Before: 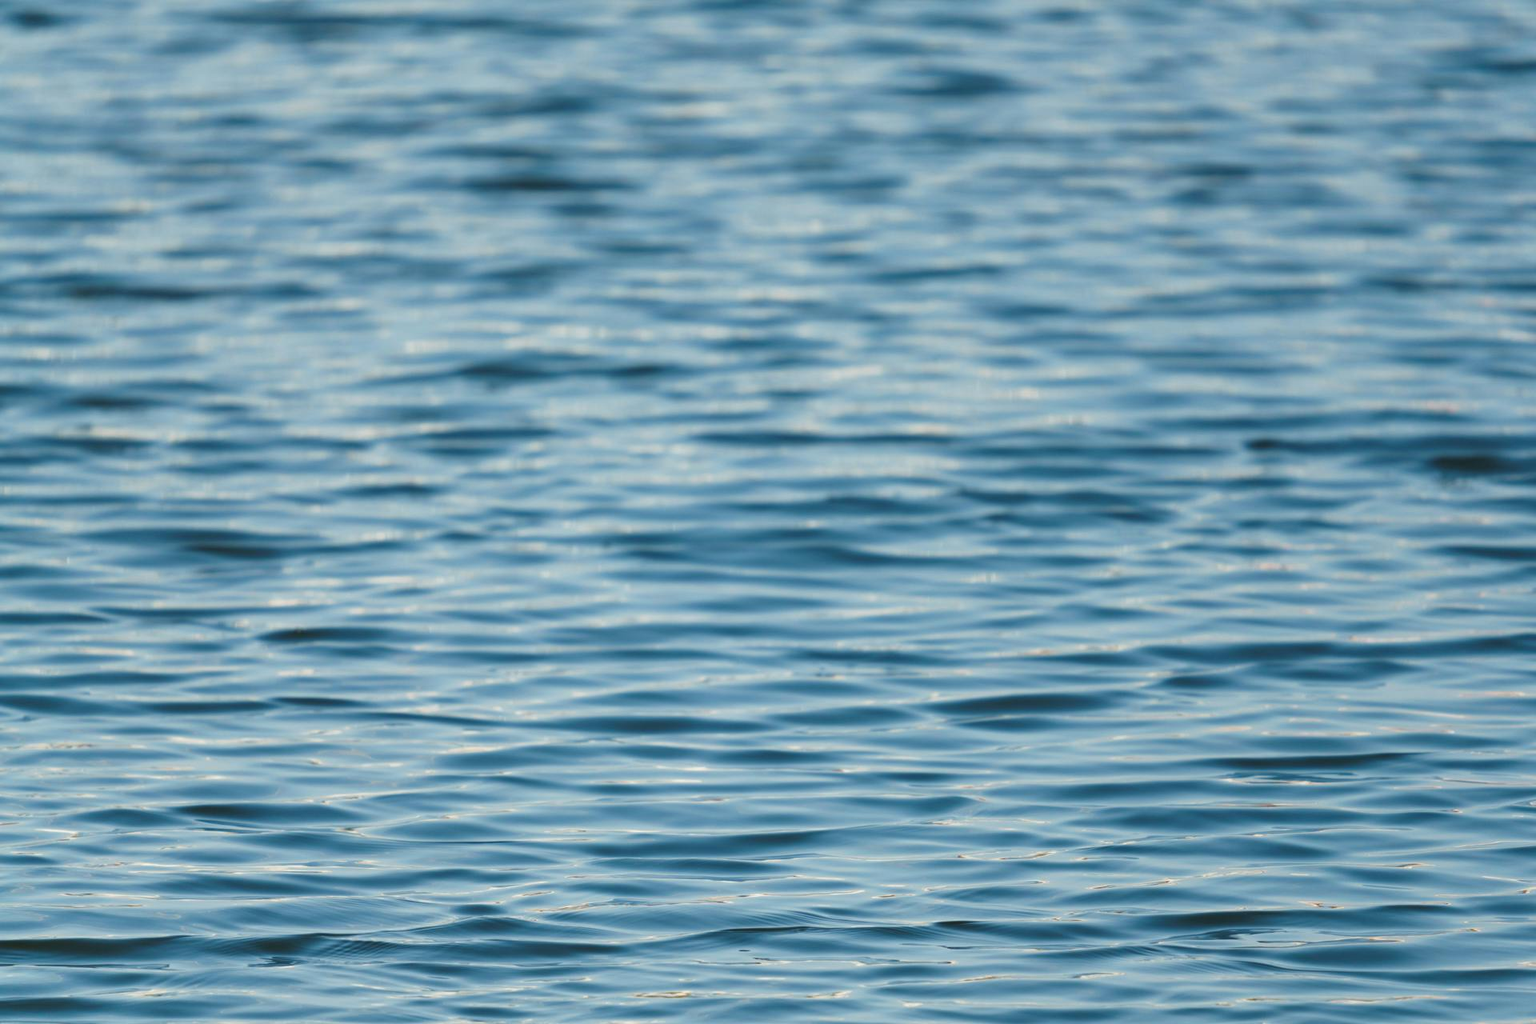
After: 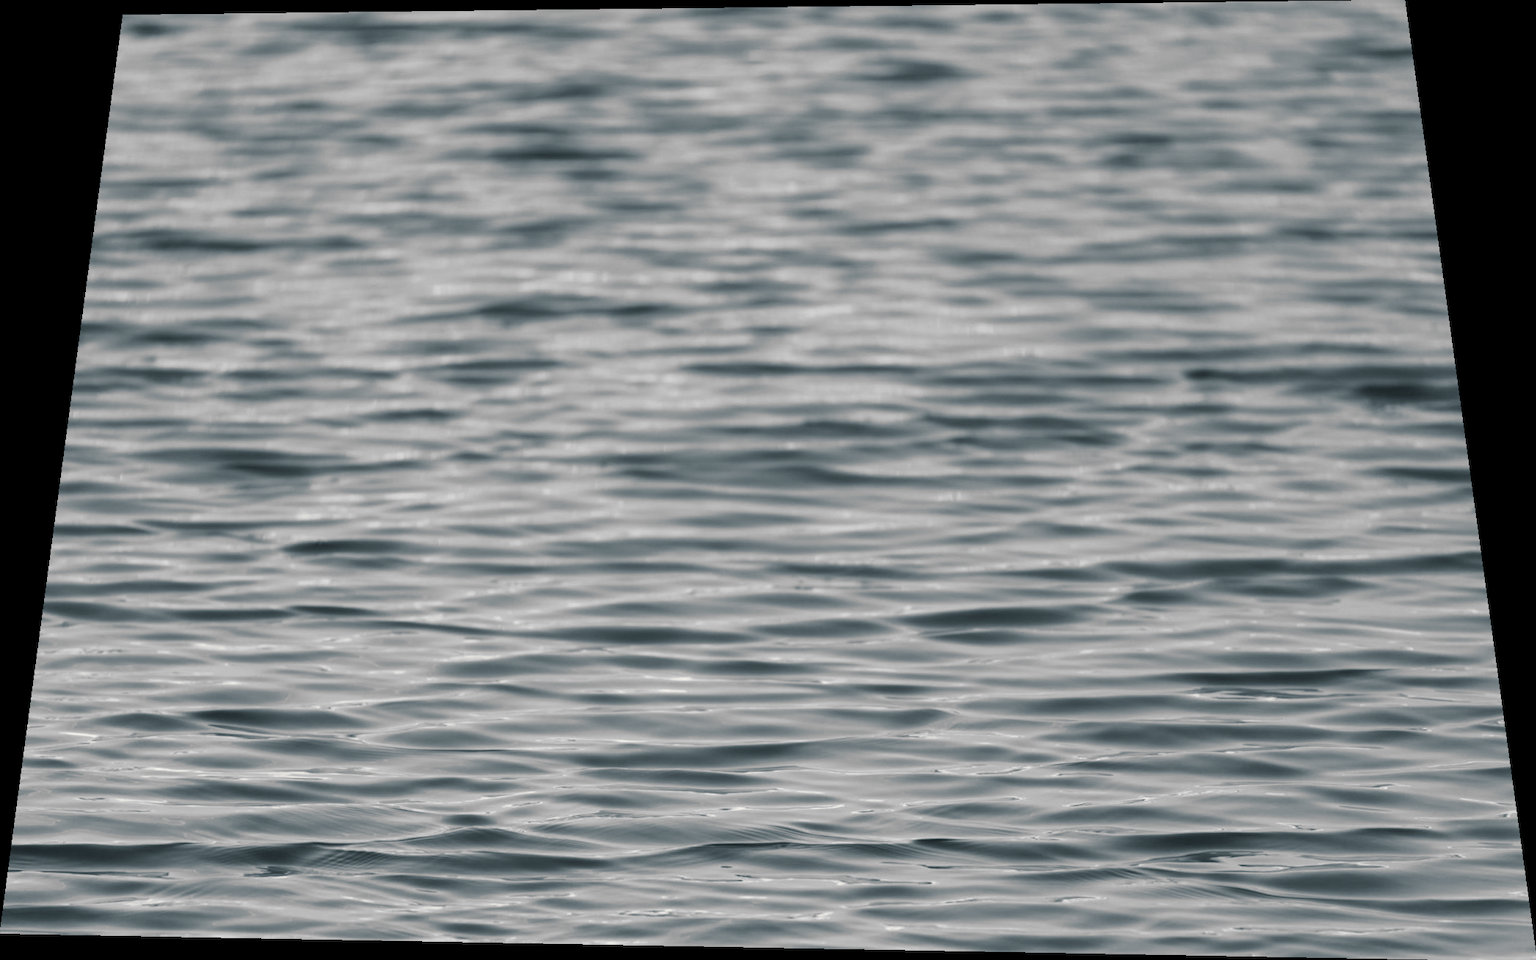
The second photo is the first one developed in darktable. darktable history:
split-toning: shadows › hue 205.2°, shadows › saturation 0.29, highlights › hue 50.4°, highlights › saturation 0.38, balance -49.9
monochrome: on, module defaults
rotate and perspective: rotation 0.128°, lens shift (vertical) -0.181, lens shift (horizontal) -0.044, shear 0.001, automatic cropping off
